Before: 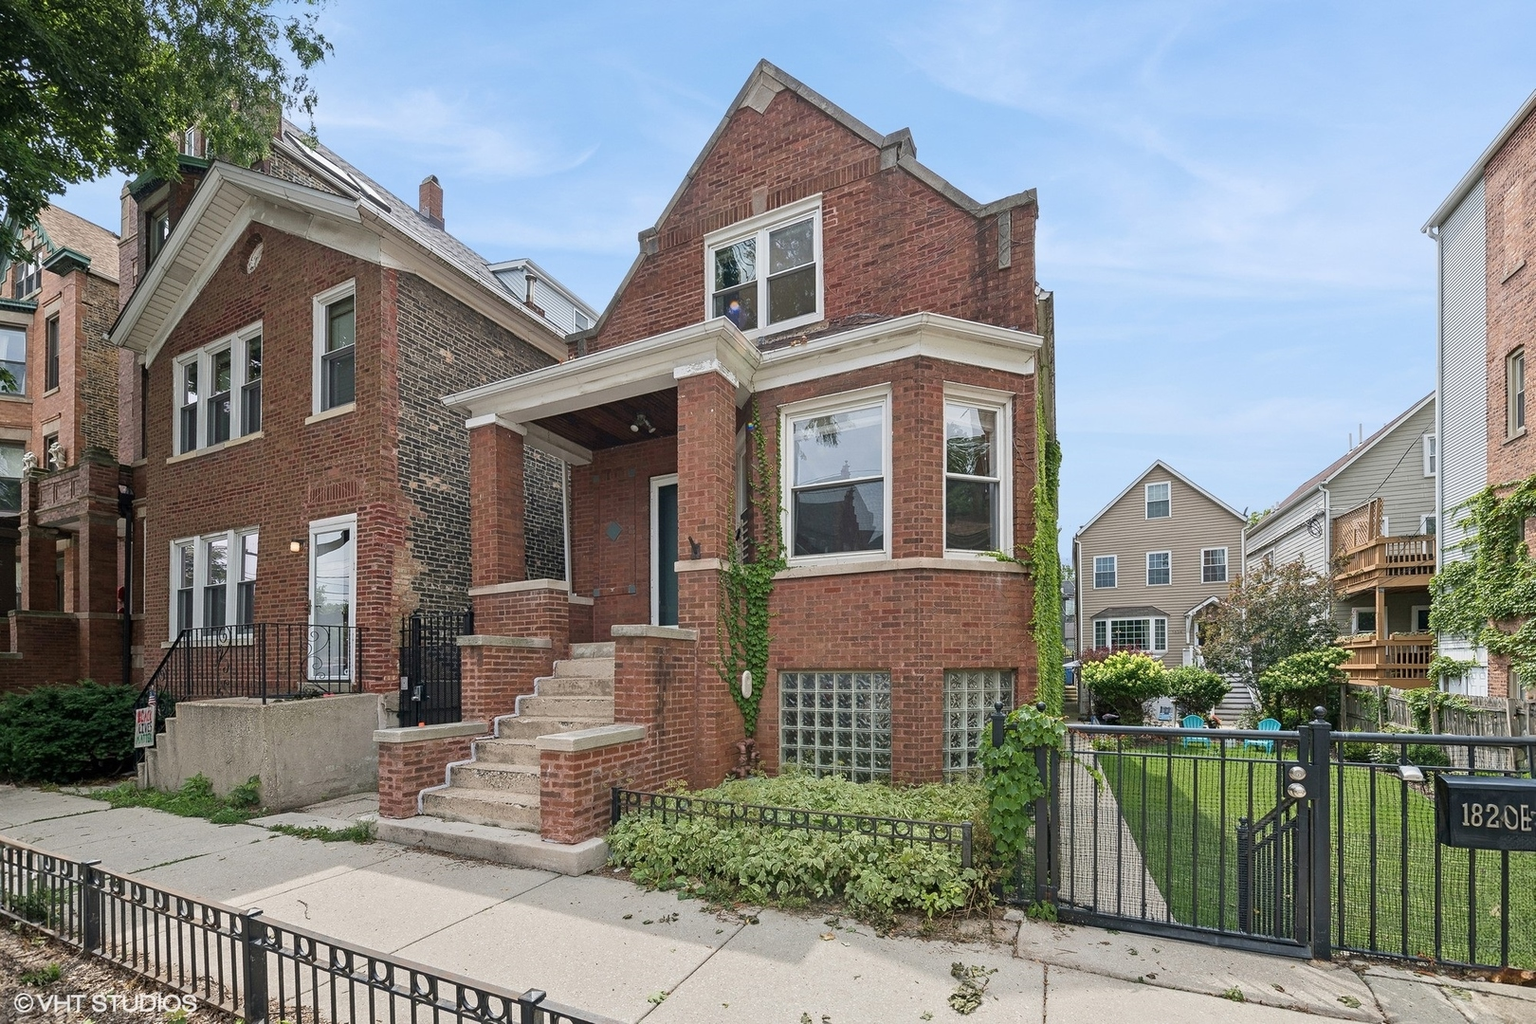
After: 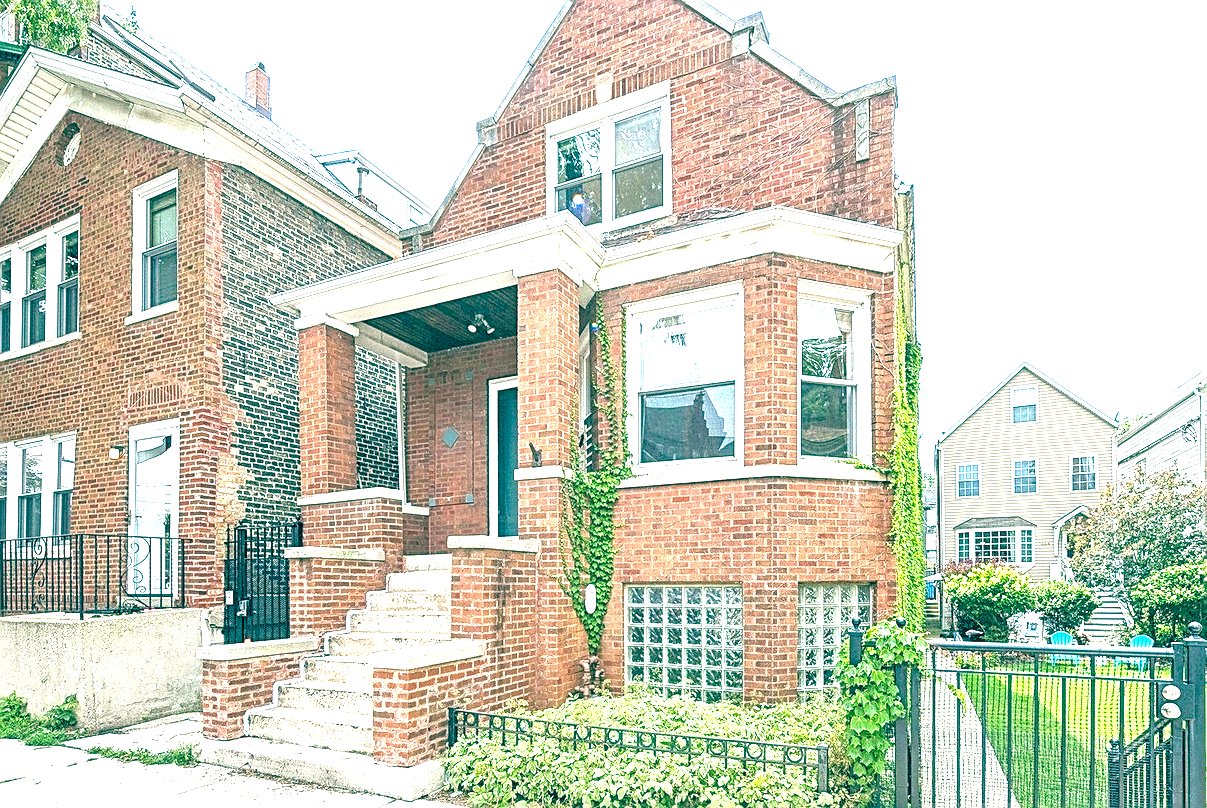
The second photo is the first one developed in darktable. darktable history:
sharpen: amount 0.593
crop and rotate: left 12.165%, top 11.406%, right 13.321%, bottom 13.711%
exposure: black level correction 0, exposure 2.165 EV, compensate exposure bias true, compensate highlight preservation false
local contrast: detail 130%
color balance rgb: shadows lift › luminance -4.608%, shadows lift › chroma 1.127%, shadows lift › hue 219.18°, global offset › luminance -0.517%, global offset › chroma 0.908%, global offset › hue 175.93°, linear chroma grading › global chroma 10.106%, perceptual saturation grading › global saturation 3.551%
